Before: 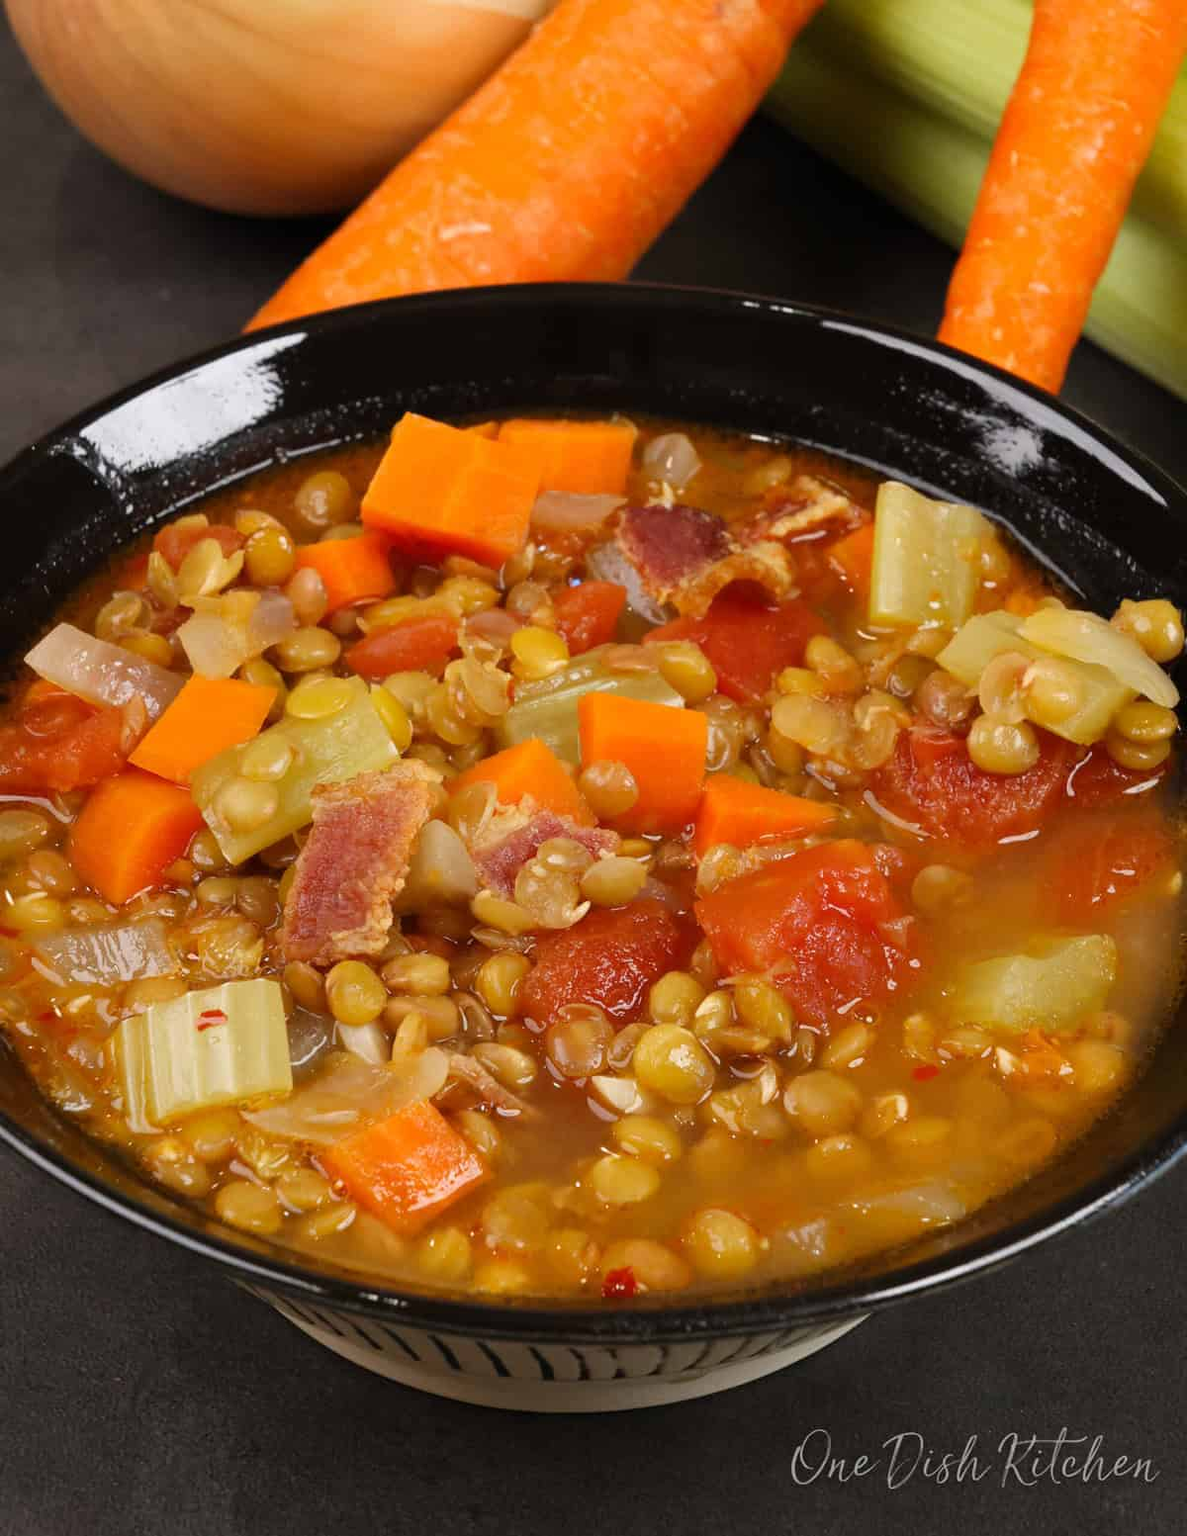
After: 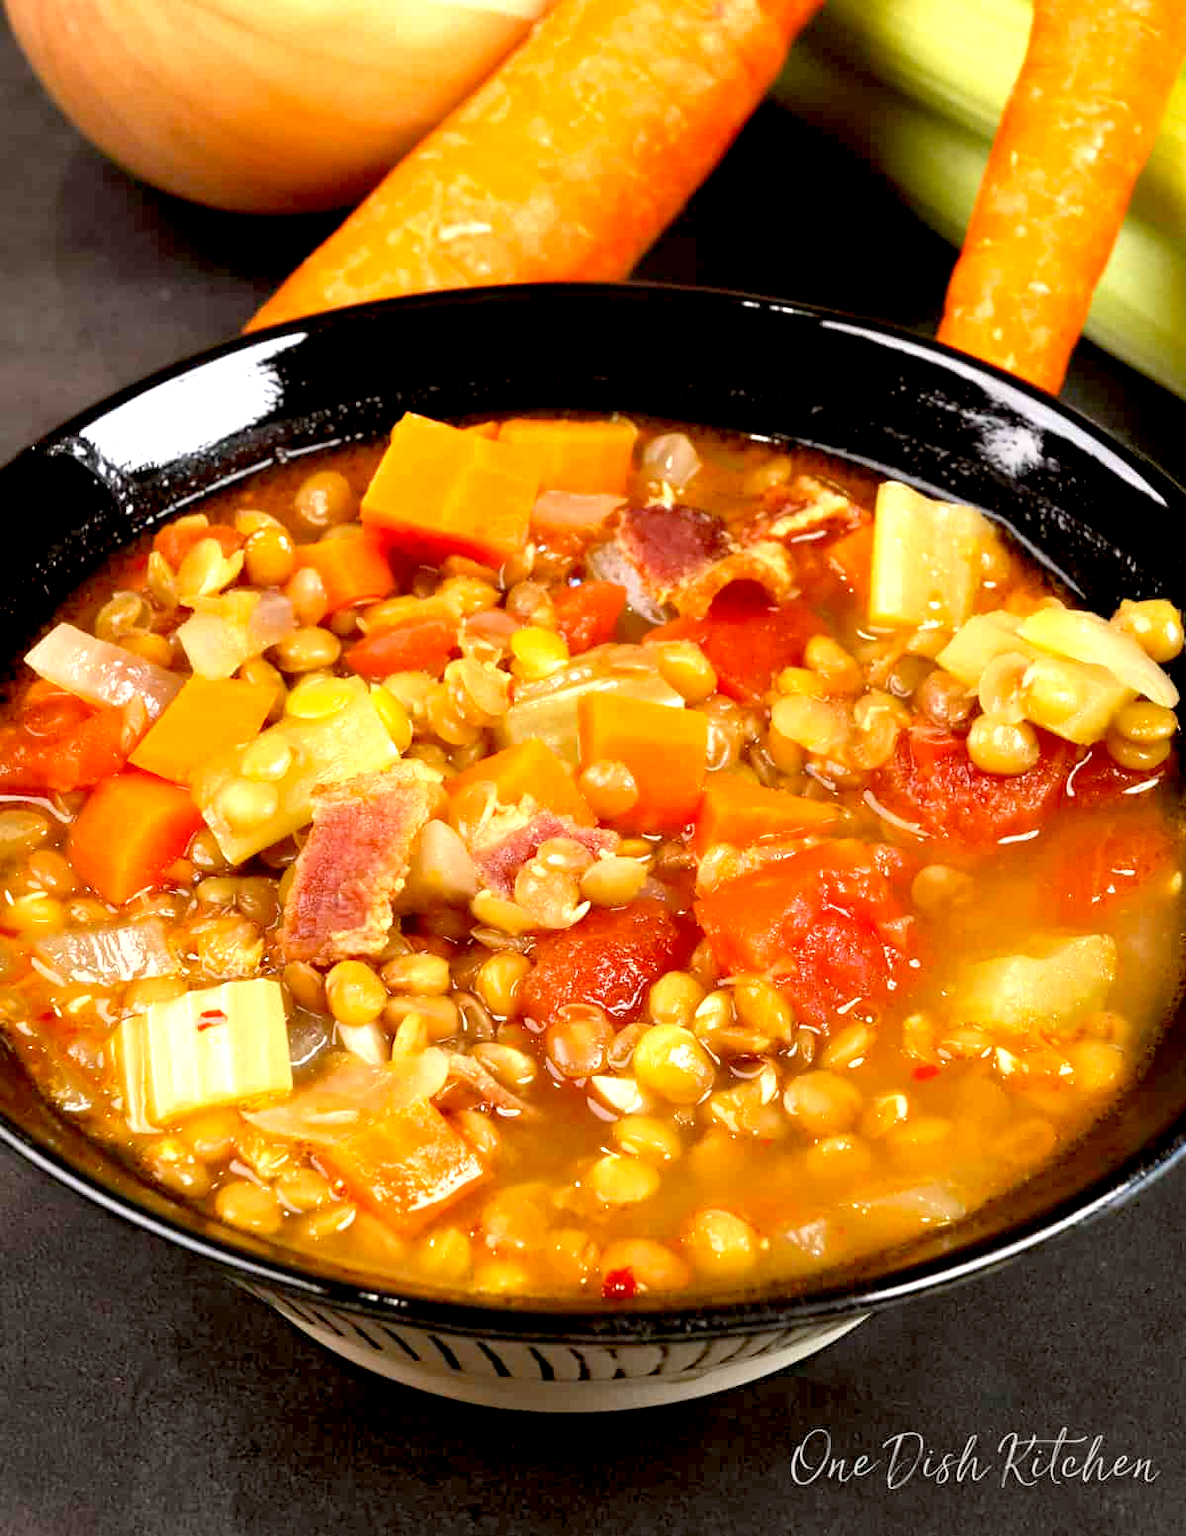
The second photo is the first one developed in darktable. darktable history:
exposure: black level correction 0.011, exposure 1.076 EV, compensate exposure bias true, compensate highlight preservation false
